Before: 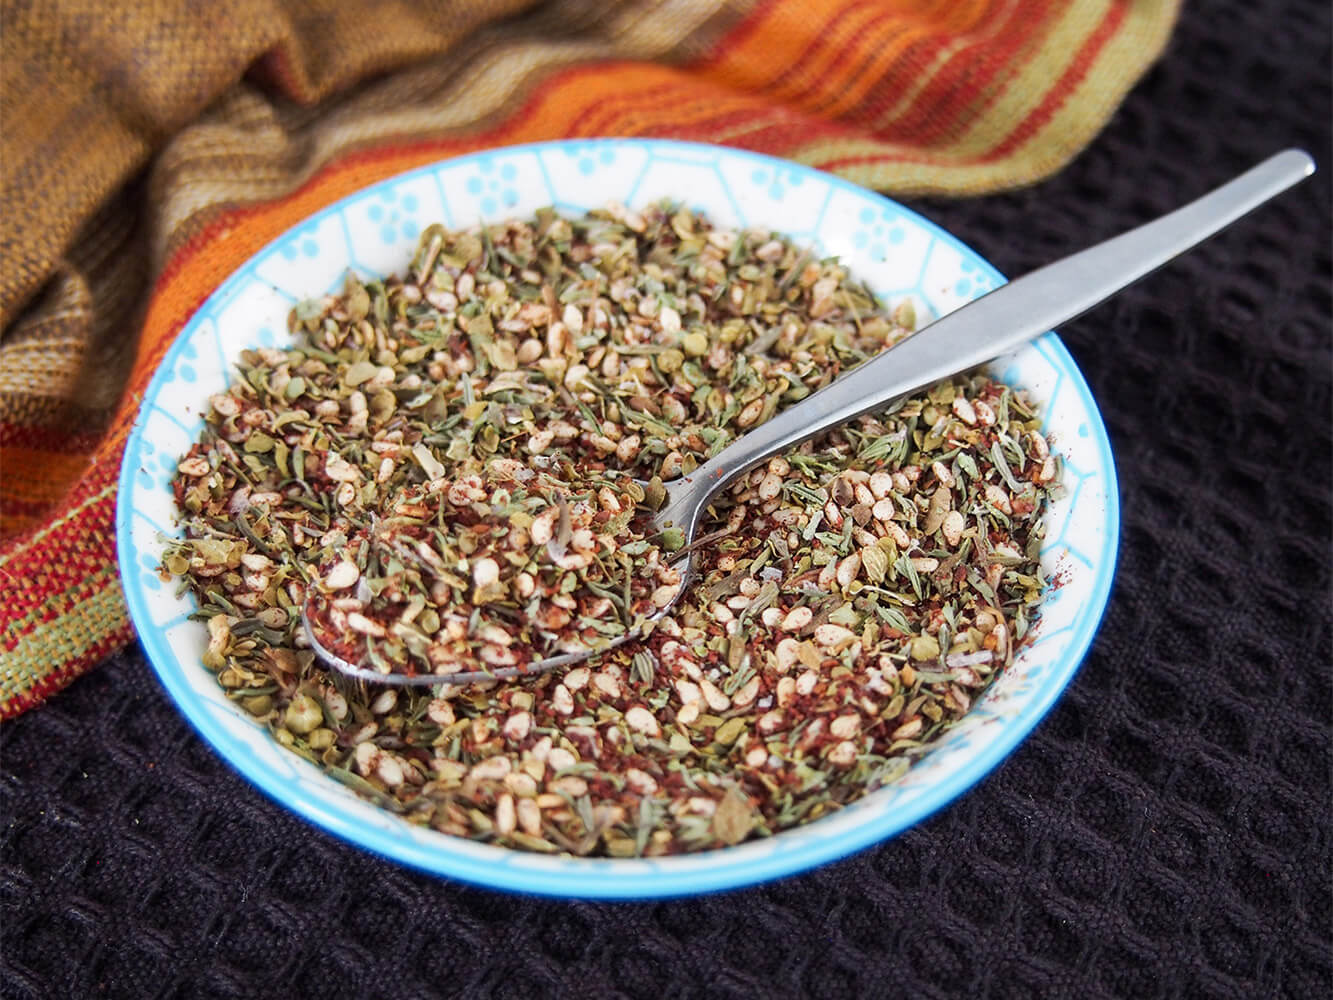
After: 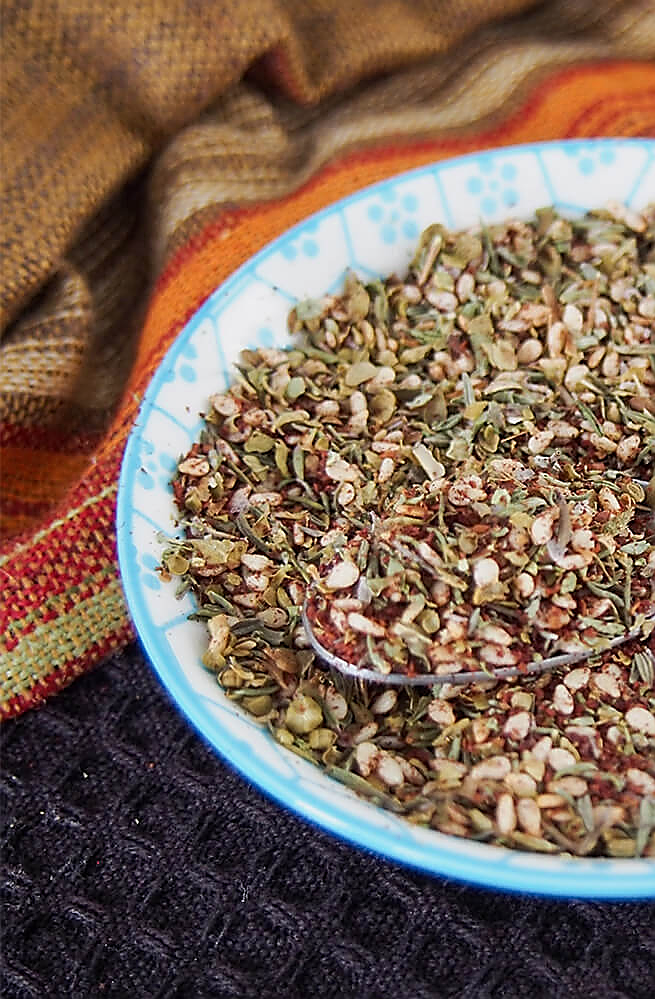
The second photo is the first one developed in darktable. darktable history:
crop and rotate: left 0%, top 0%, right 50.845%
exposure: exposure -0.157 EV, compensate highlight preservation false
shadows and highlights: shadows 37.27, highlights -28.18, soften with gaussian
sharpen: radius 1.4, amount 1.25, threshold 0.7
